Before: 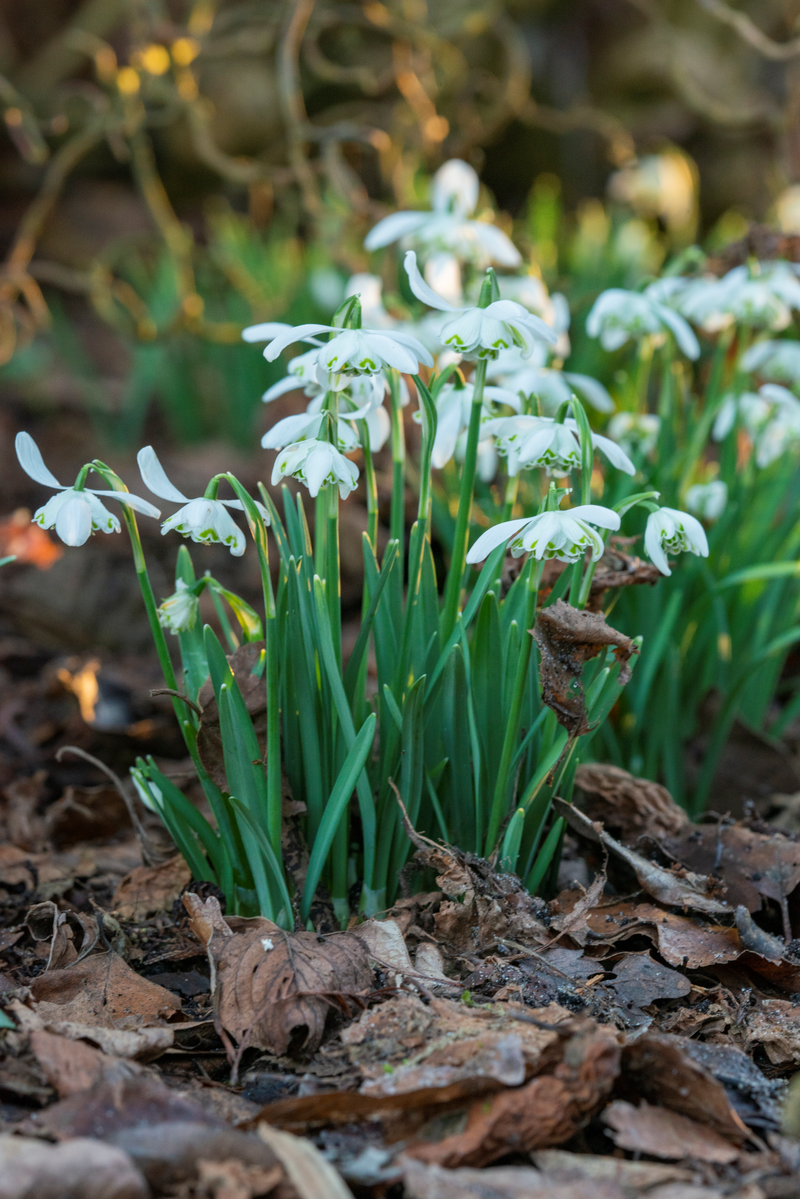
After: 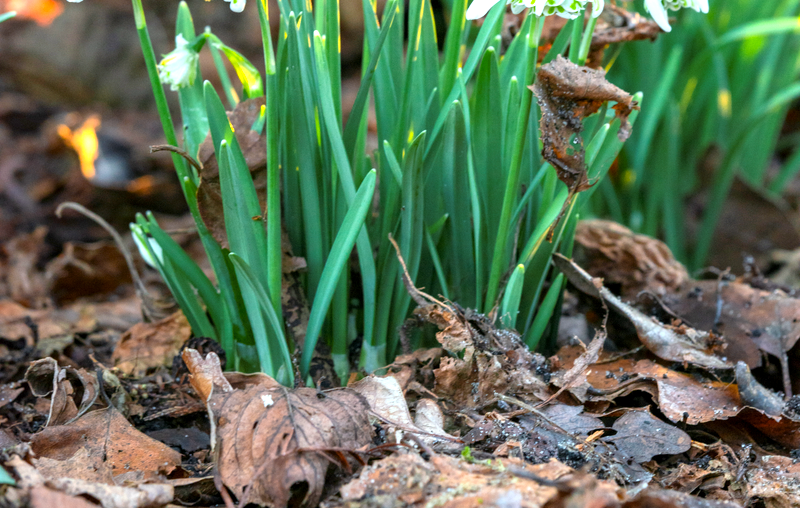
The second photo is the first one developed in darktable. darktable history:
color zones: curves: ch0 [(0.224, 0.526) (0.75, 0.5)]; ch1 [(0.055, 0.526) (0.224, 0.761) (0.377, 0.526) (0.75, 0.5)]
color calibration: gray › normalize channels true, illuminant custom, x 0.345, y 0.359, temperature 5025.26 K, gamut compression 0.014
exposure: black level correction 0.001, exposure 1.128 EV, compensate exposure bias true, compensate highlight preservation false
crop: top 45.416%, bottom 12.211%
